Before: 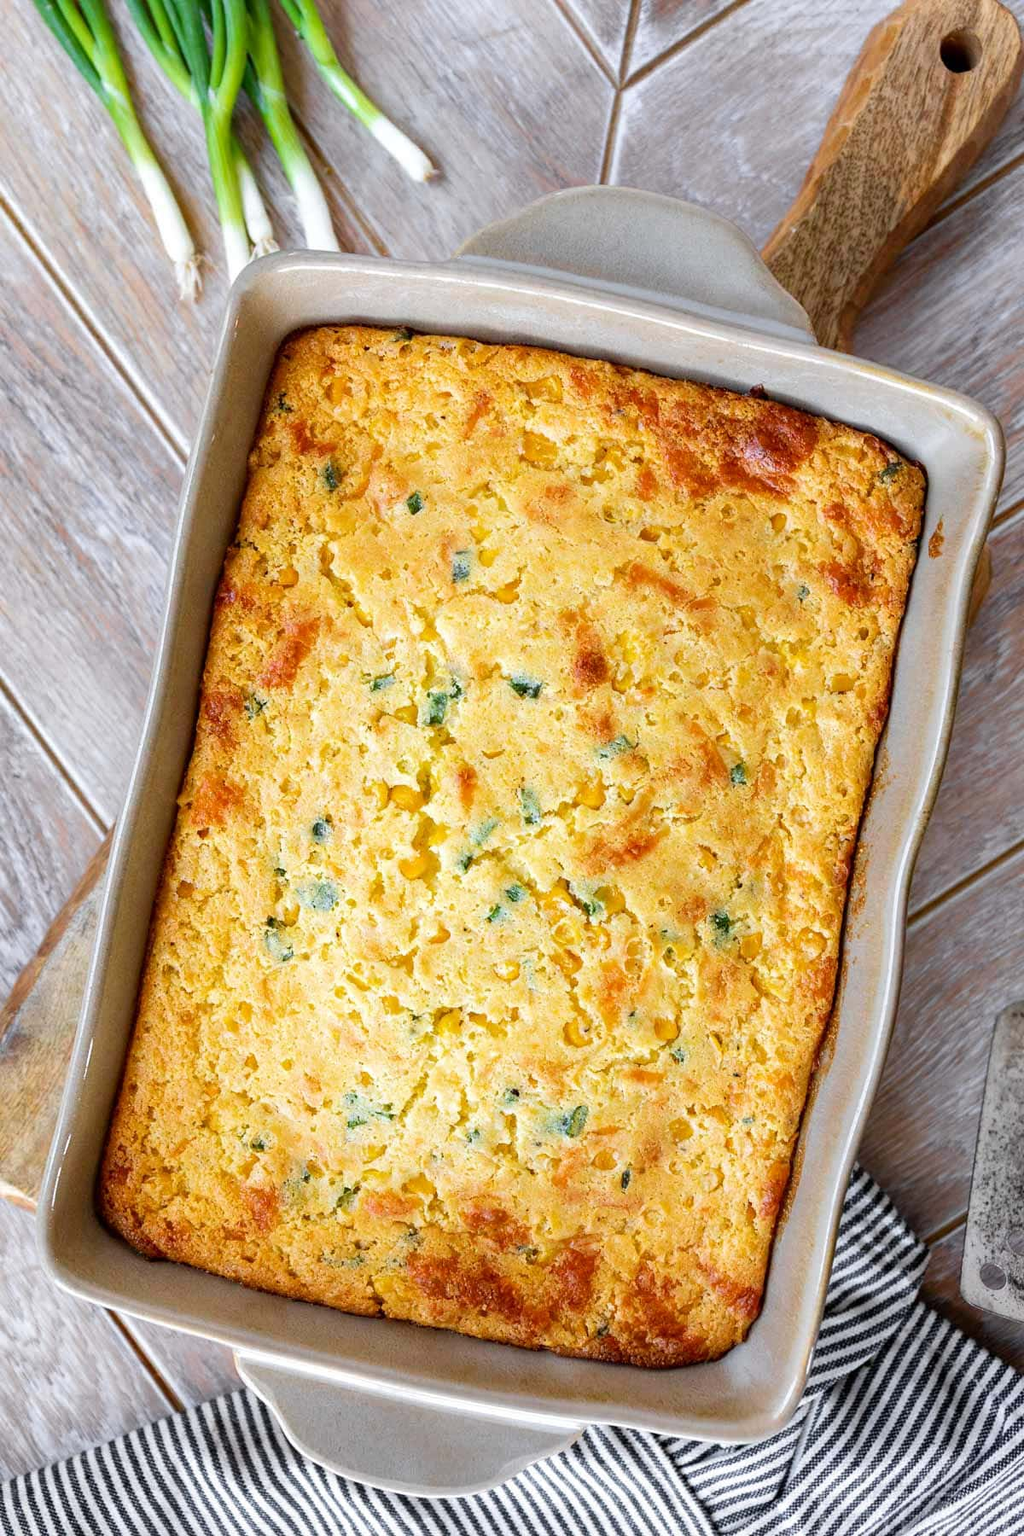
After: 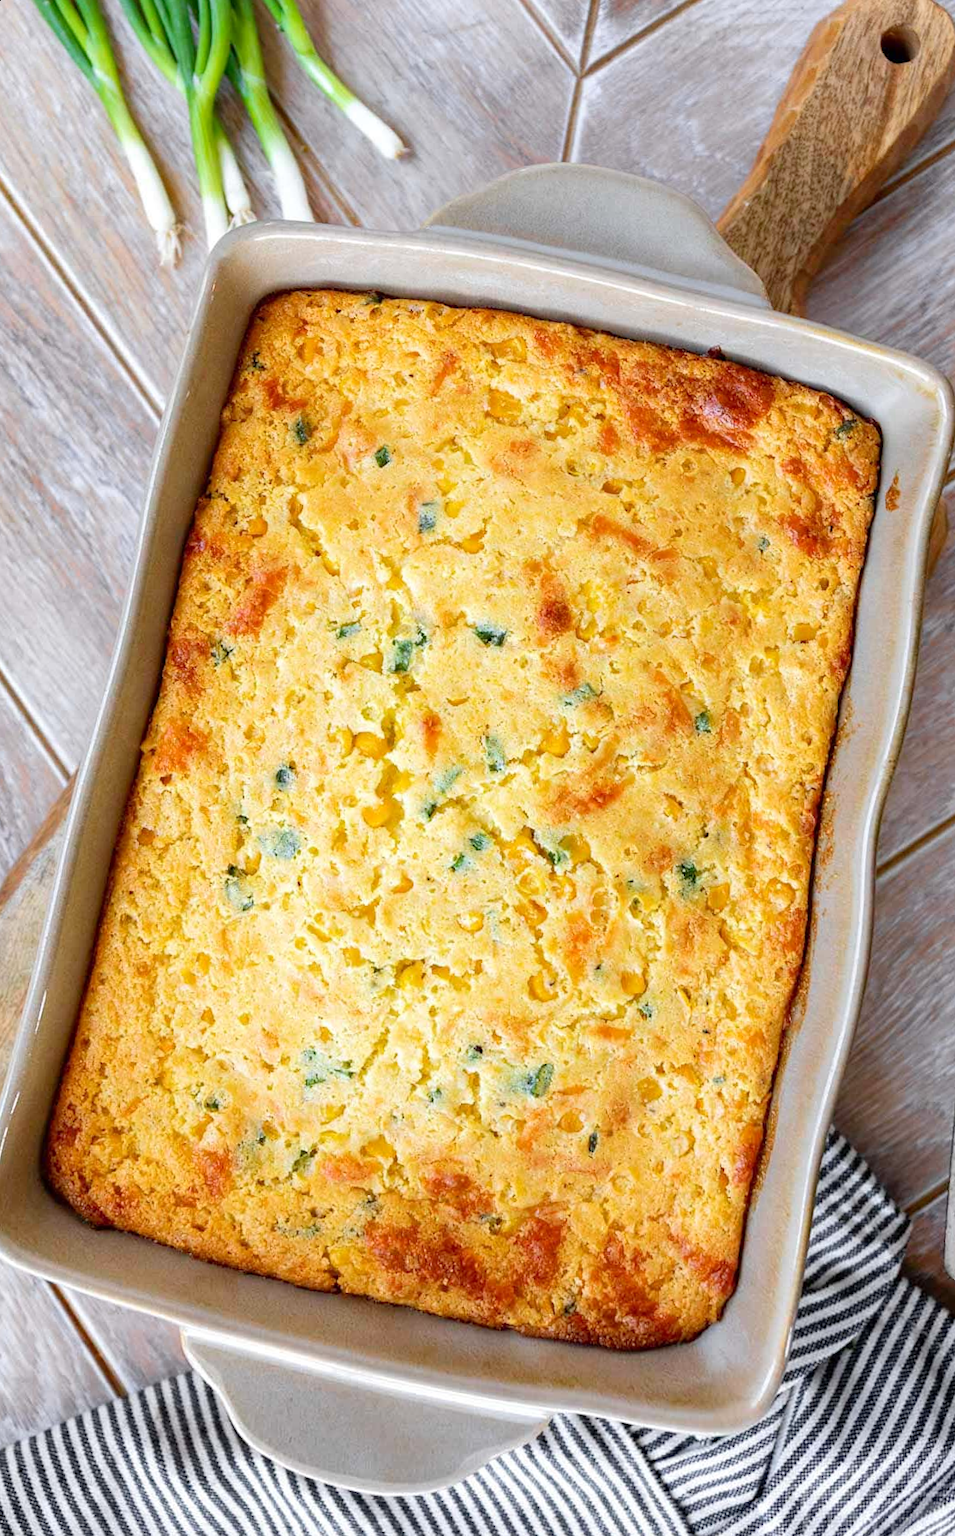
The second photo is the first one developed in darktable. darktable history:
levels: levels [0, 0.478, 1]
rotate and perspective: rotation 0.215°, lens shift (vertical) -0.139, crop left 0.069, crop right 0.939, crop top 0.002, crop bottom 0.996
